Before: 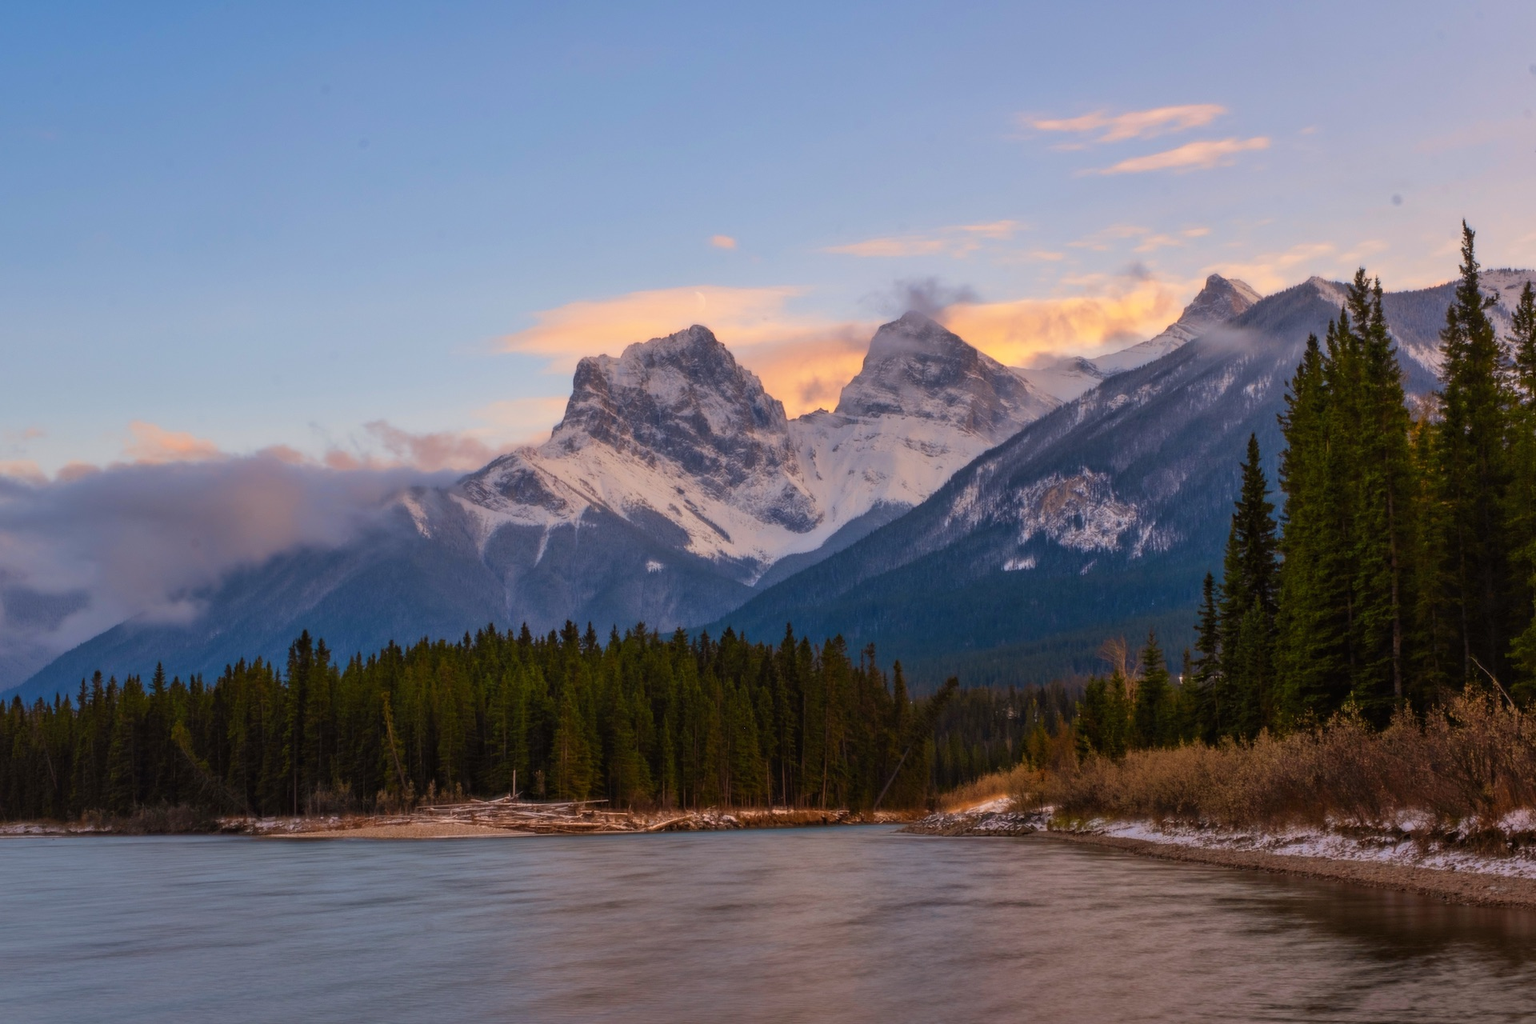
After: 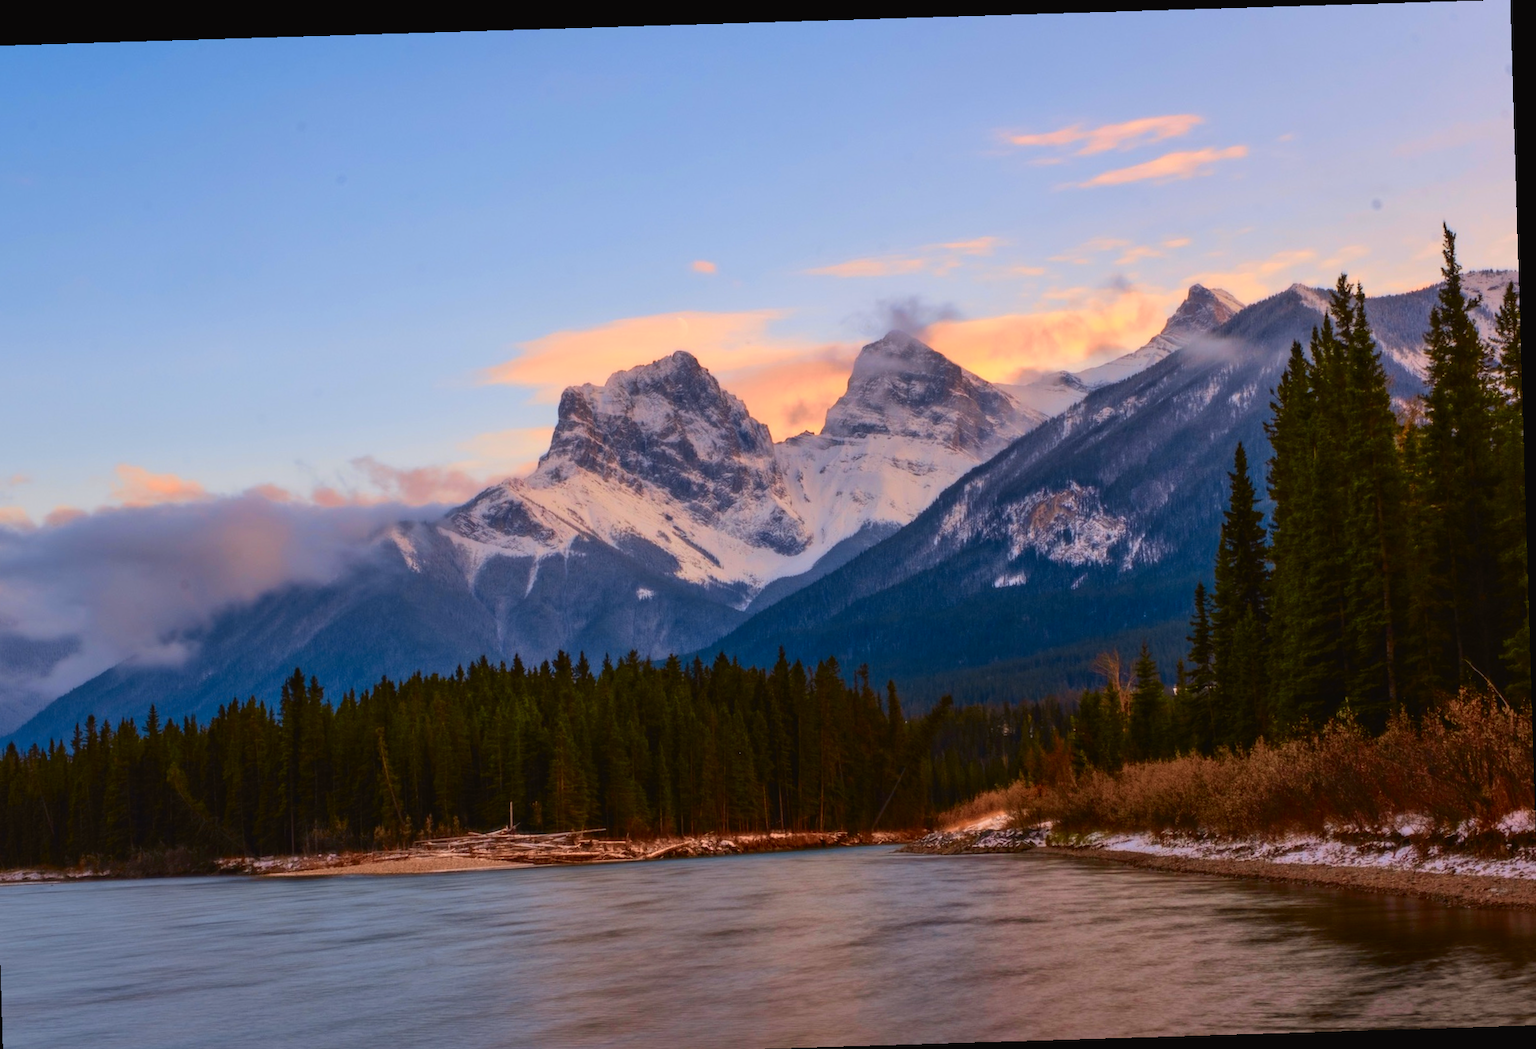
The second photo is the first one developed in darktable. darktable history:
tone curve: curves: ch0 [(0, 0.021) (0.049, 0.044) (0.158, 0.113) (0.351, 0.331) (0.485, 0.505) (0.656, 0.696) (0.868, 0.887) (1, 0.969)]; ch1 [(0, 0) (0.322, 0.328) (0.434, 0.438) (0.473, 0.477) (0.502, 0.503) (0.522, 0.526) (0.564, 0.591) (0.602, 0.632) (0.677, 0.701) (0.859, 0.885) (1, 1)]; ch2 [(0, 0) (0.33, 0.301) (0.452, 0.434) (0.502, 0.505) (0.535, 0.554) (0.565, 0.598) (0.618, 0.629) (1, 1)], color space Lab, independent channels, preserve colors none
crop: left 1.743%, right 0.268%, bottom 2.011%
rotate and perspective: rotation -1.75°, automatic cropping off
